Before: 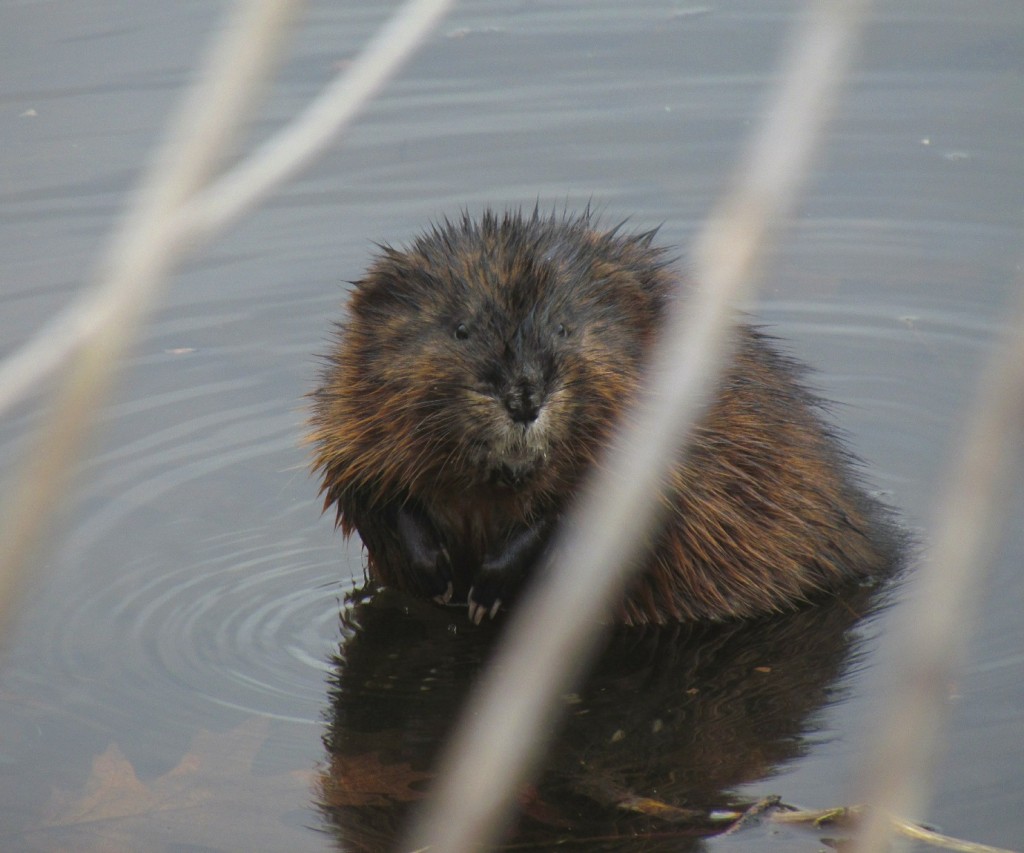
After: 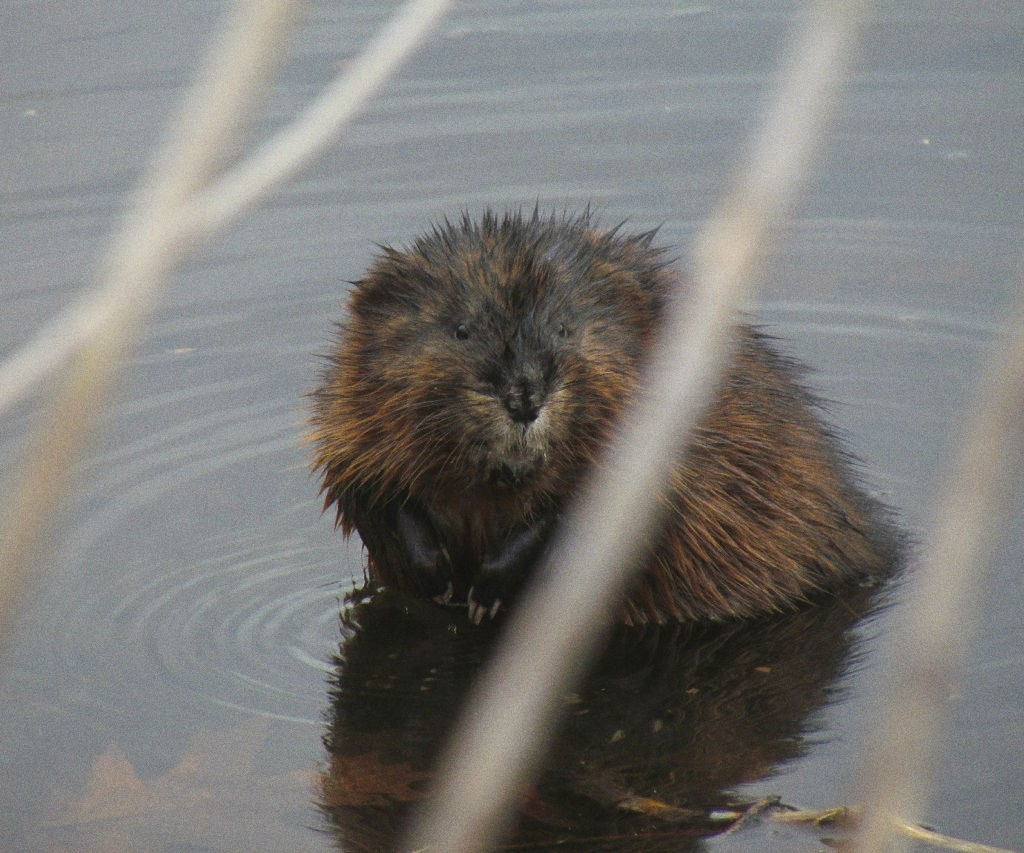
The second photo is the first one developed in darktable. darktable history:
white balance: red 1.009, blue 0.985
grain: coarseness 0.09 ISO
